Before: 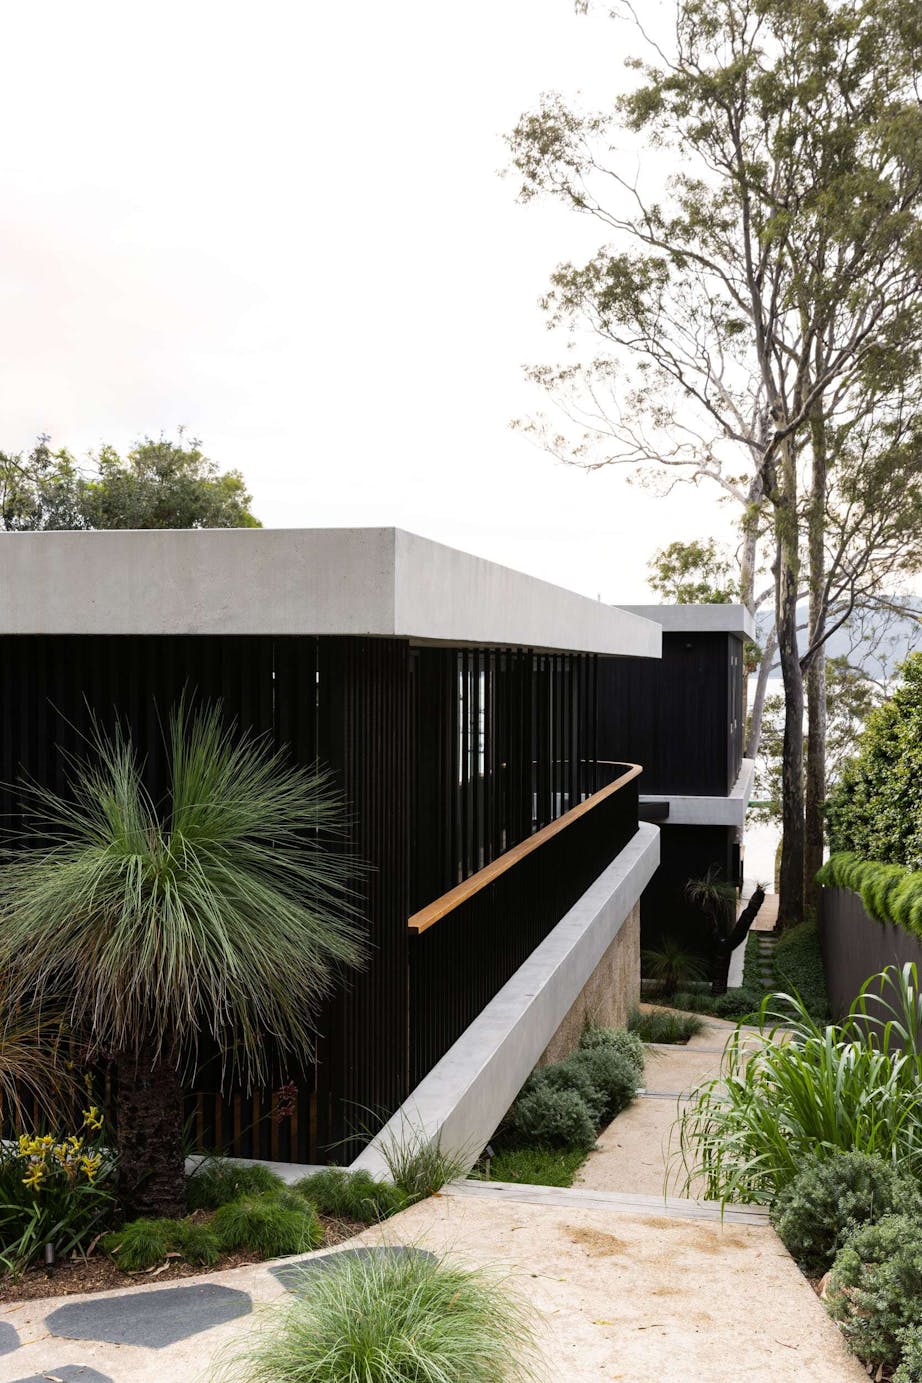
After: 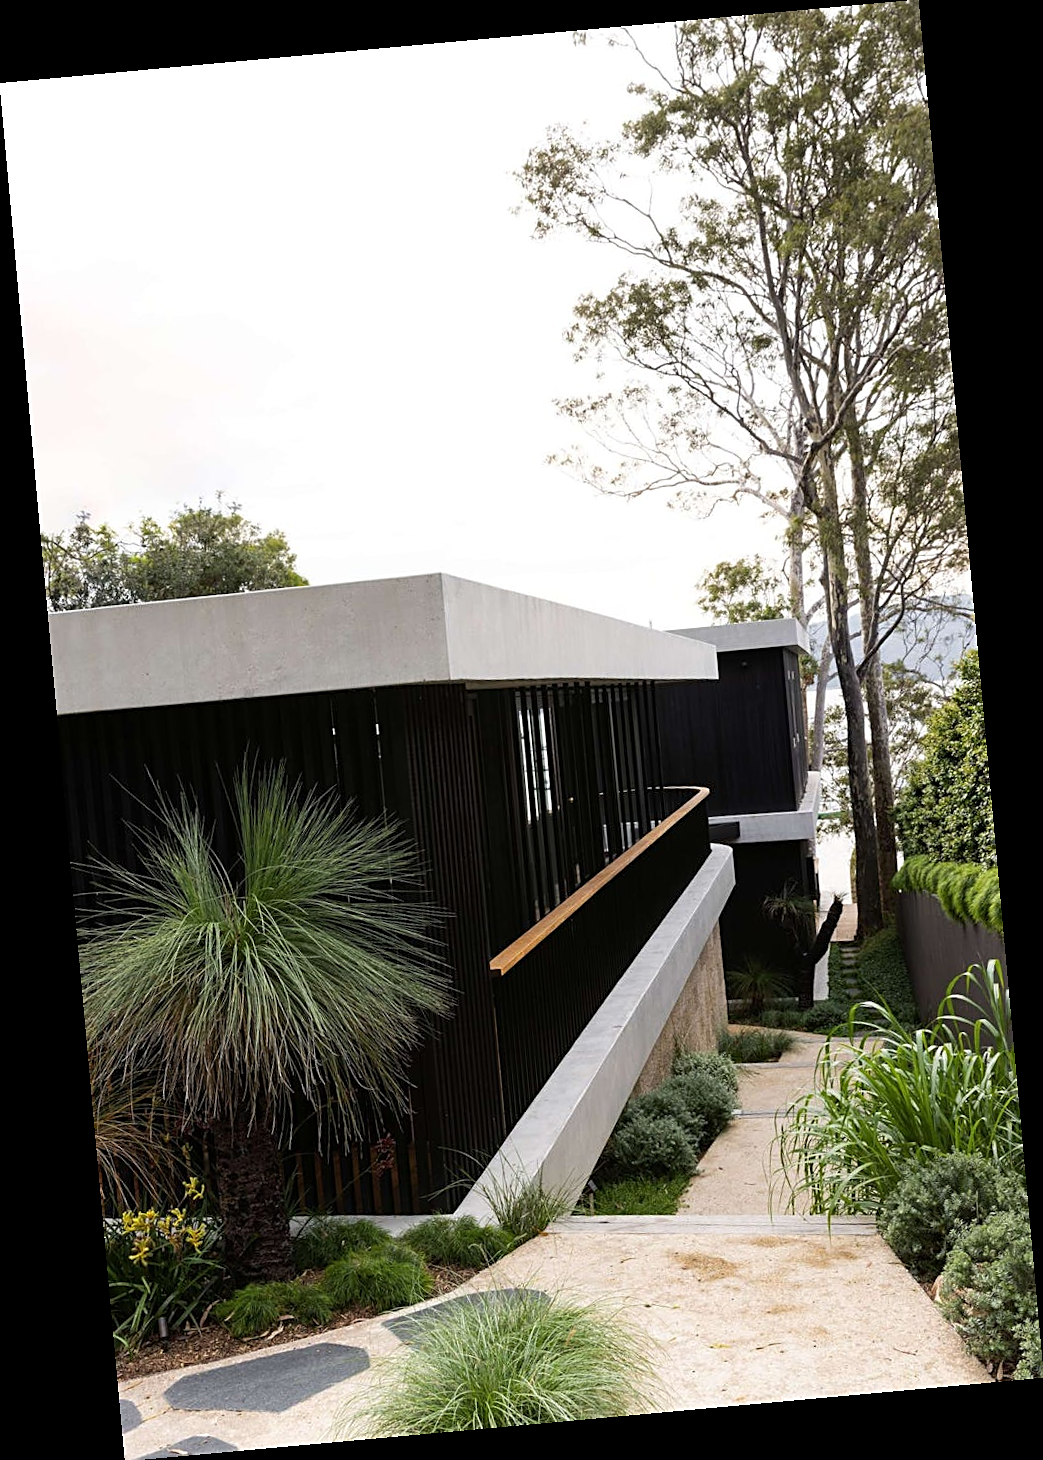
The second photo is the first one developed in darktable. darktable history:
rotate and perspective: rotation -5.2°, automatic cropping off
sharpen: on, module defaults
